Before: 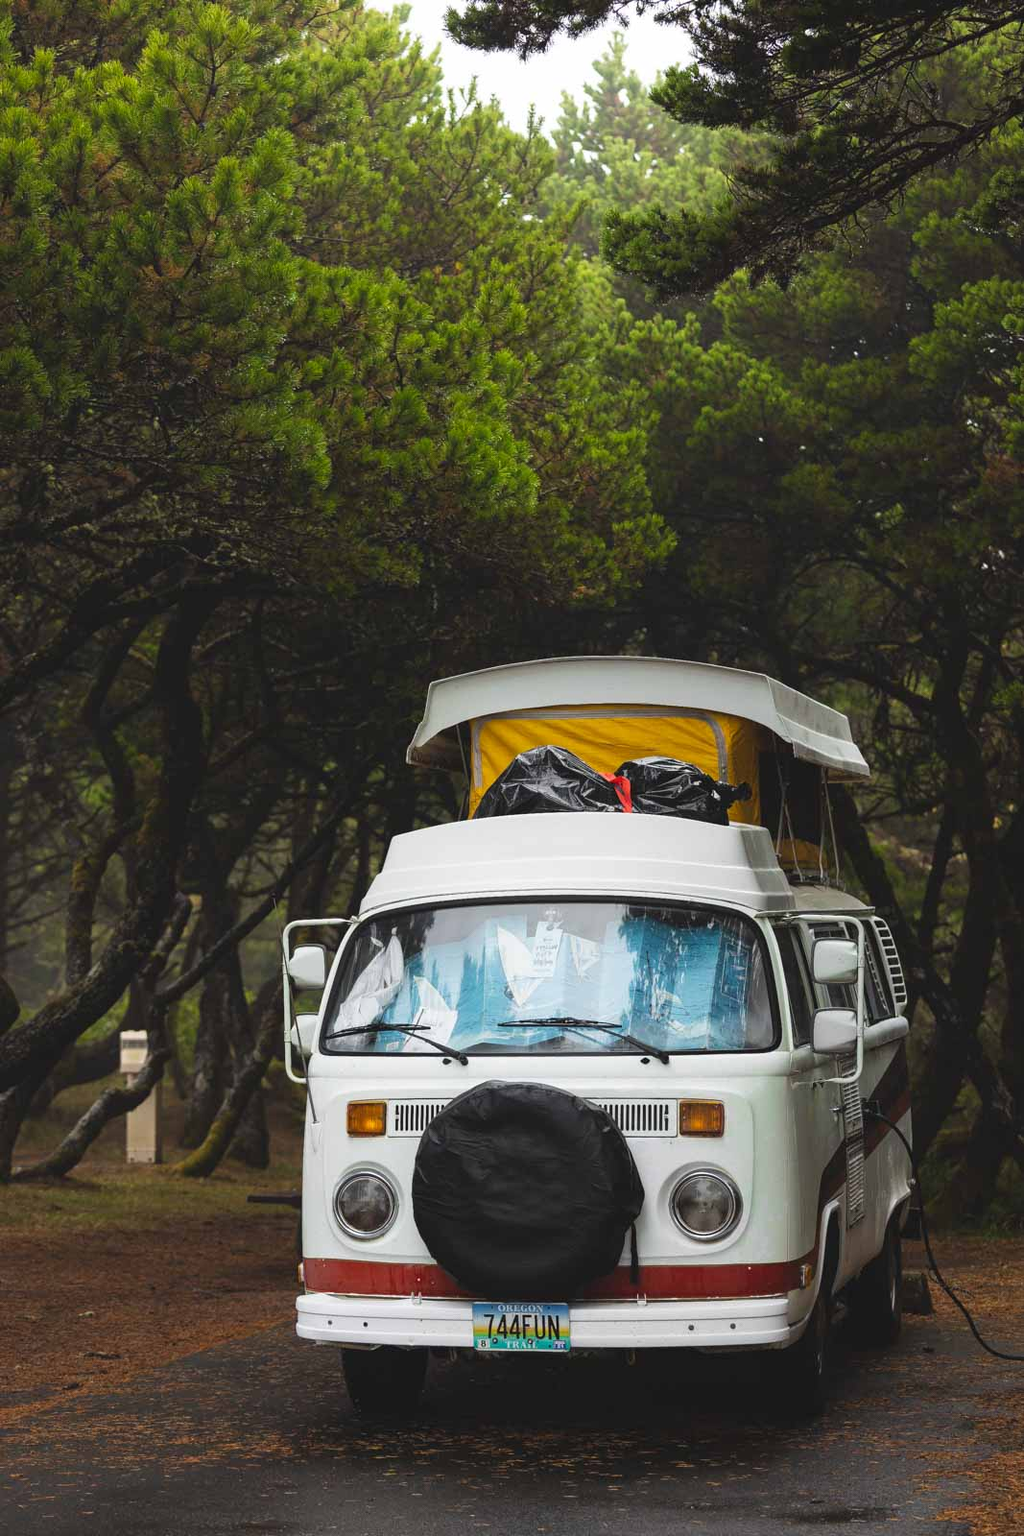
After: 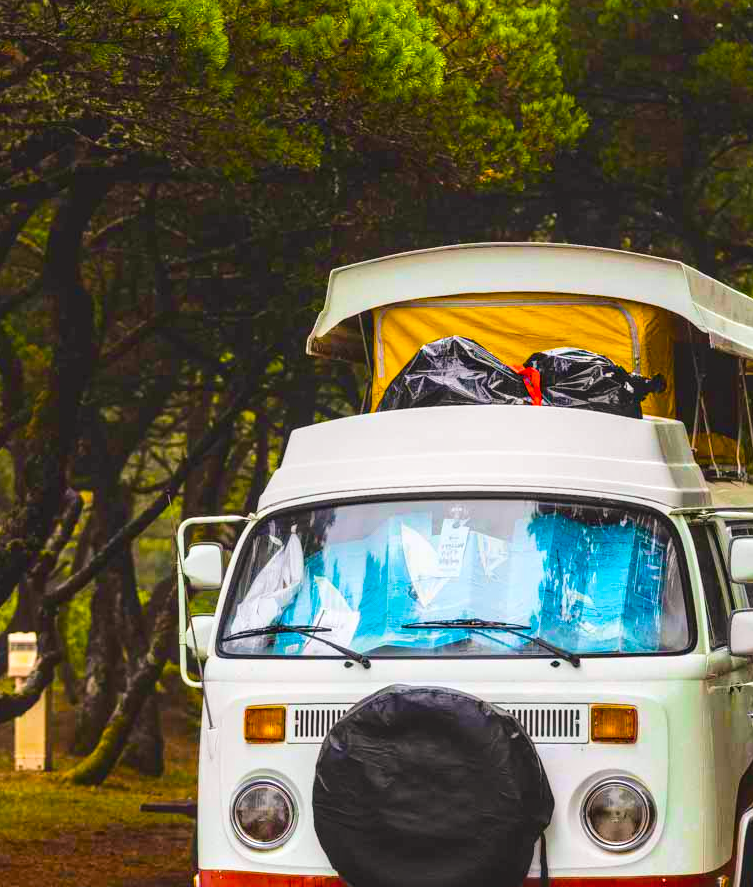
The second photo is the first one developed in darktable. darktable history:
contrast brightness saturation: contrast 0.148, brightness 0.051
tone equalizer: -8 EV 0.018 EV, -7 EV -0.034 EV, -6 EV 0.049 EV, -5 EV 0.055 EV, -4 EV 0.289 EV, -3 EV 0.612 EV, -2 EV 0.576 EV, -1 EV 0.187 EV, +0 EV 0.043 EV, mask exposure compensation -0.514 EV
crop: left 11.031%, top 27.581%, right 18.327%, bottom 16.949%
color balance rgb: shadows lift › chroma 1.011%, shadows lift › hue 28.6°, power › luminance 1.524%, shadows fall-off 299.347%, white fulcrum 1.99 EV, highlights fall-off 298.995%, linear chroma grading › global chroma 49.991%, perceptual saturation grading › global saturation 20%, perceptual saturation grading › highlights -49.796%, perceptual saturation grading › shadows 25.381%, mask middle-gray fulcrum 99.364%, contrast gray fulcrum 38.319%
velvia: on, module defaults
shadows and highlights: radius 126.1, shadows 30.27, highlights -30.75, low approximation 0.01, soften with gaussian
local contrast: on, module defaults
